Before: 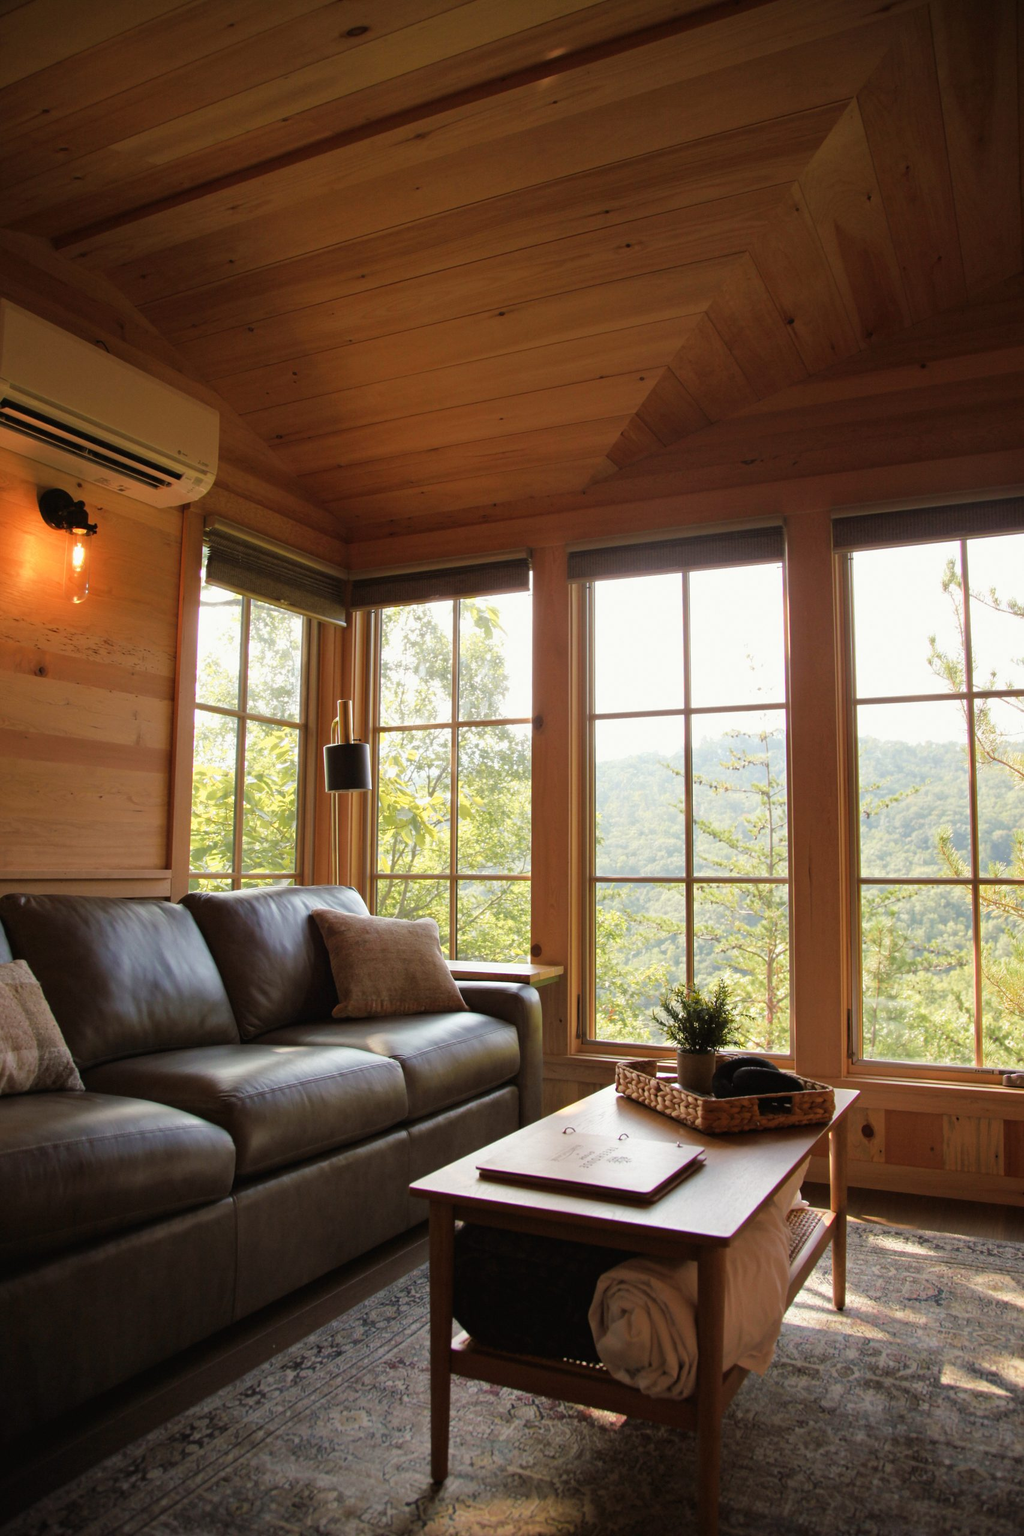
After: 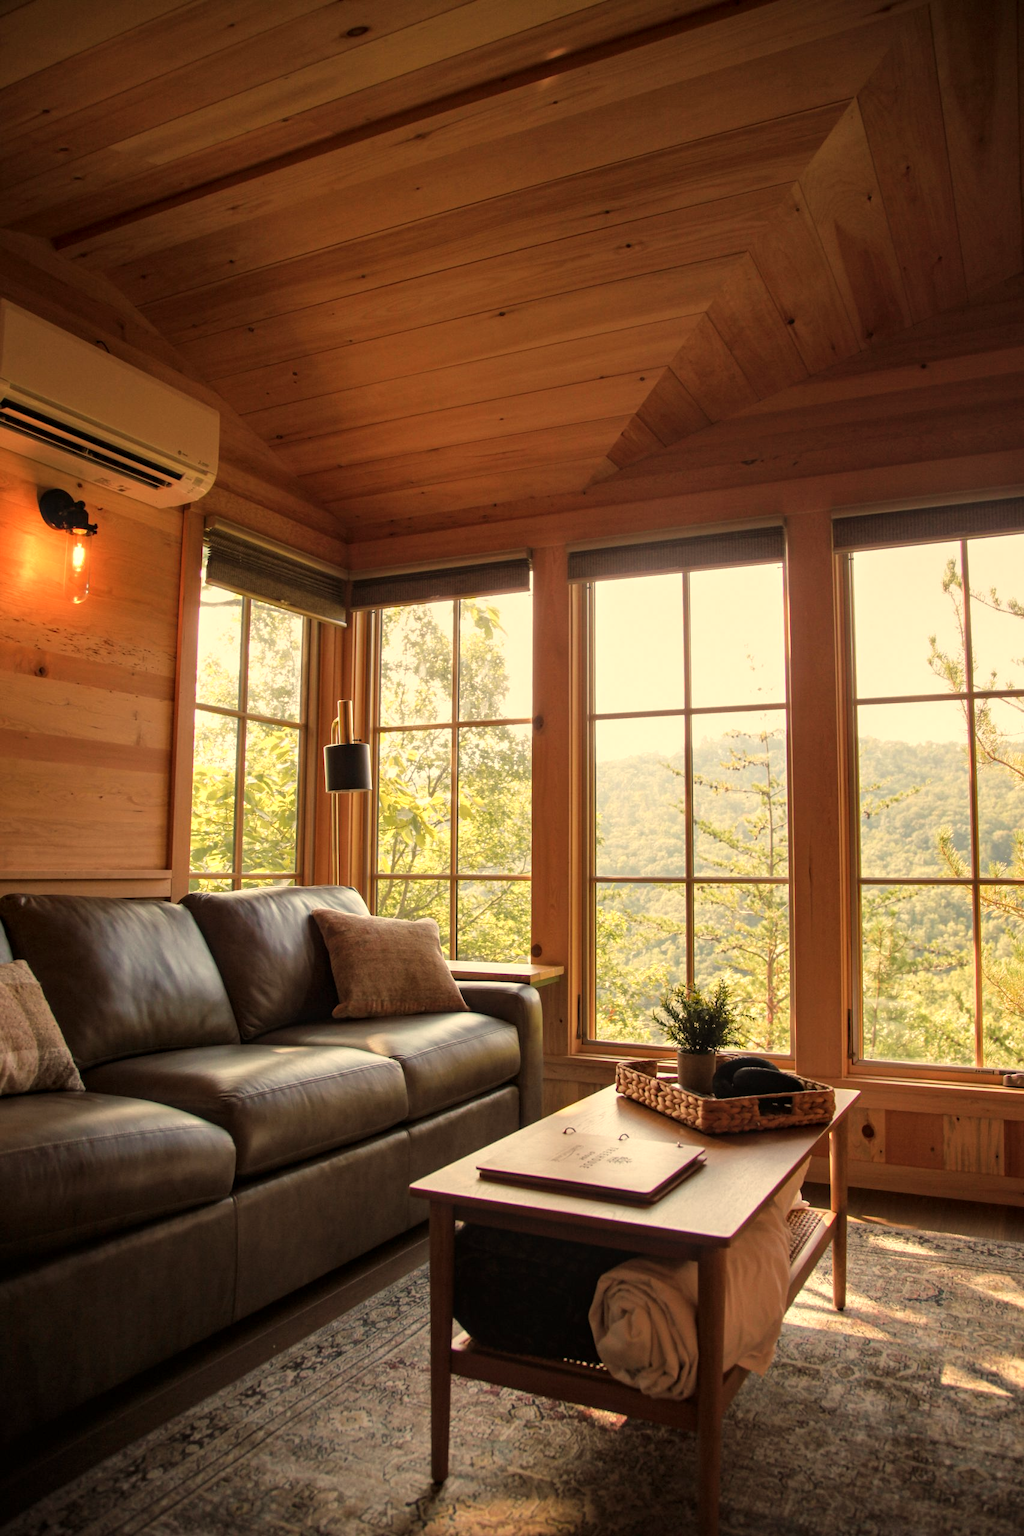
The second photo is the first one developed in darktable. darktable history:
white balance: red 1.123, blue 0.83
local contrast: on, module defaults
